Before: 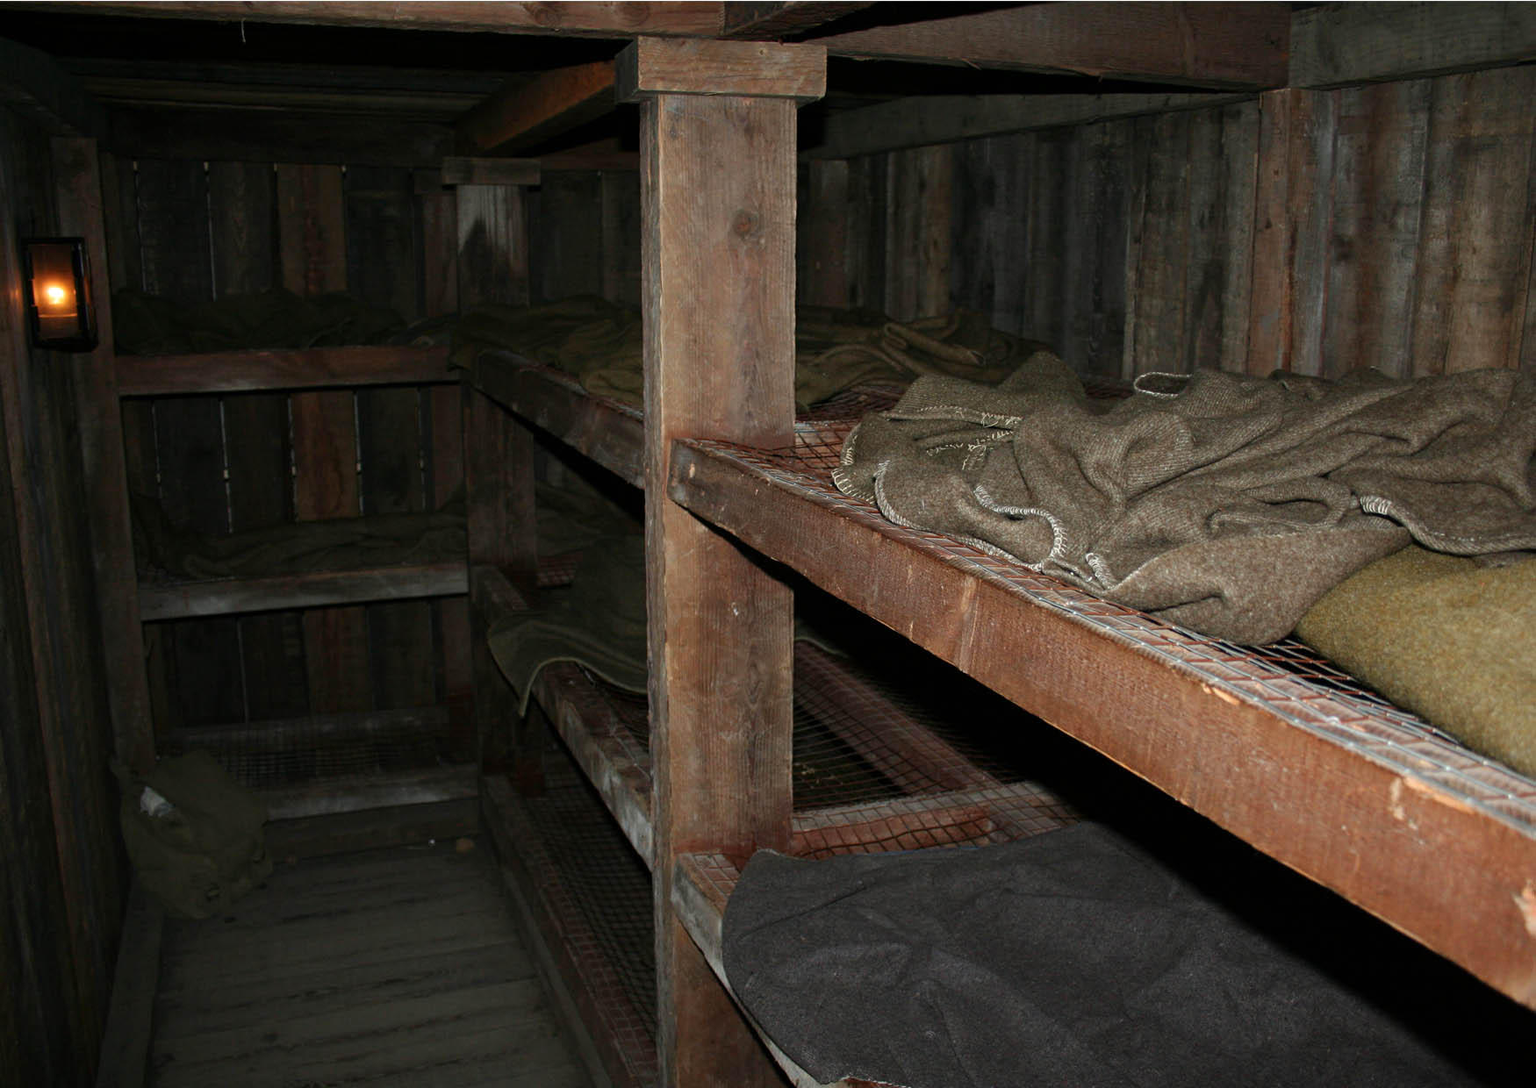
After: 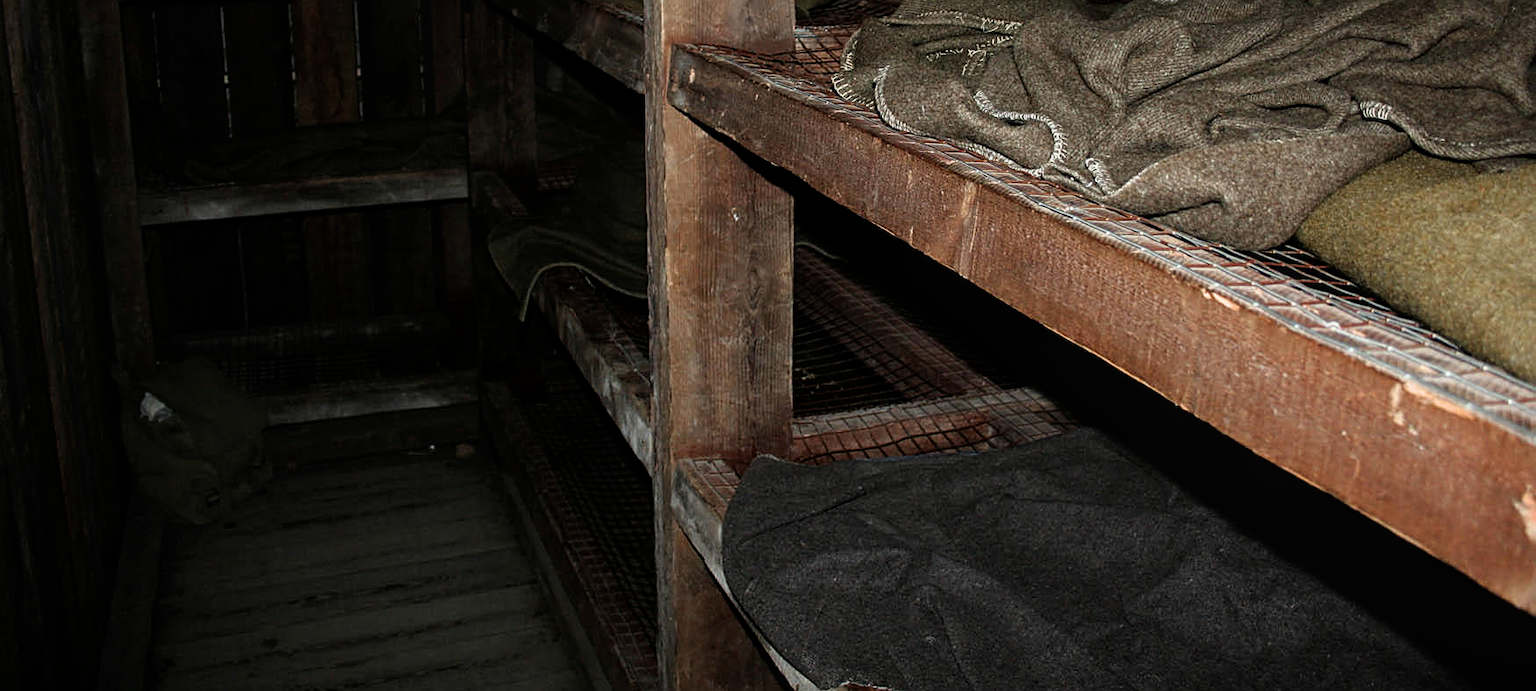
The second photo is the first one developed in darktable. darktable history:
sharpen: on, module defaults
local contrast: detail 110%
filmic rgb: white relative exposure 2.34 EV, hardness 6.59
crop and rotate: top 36.435%
